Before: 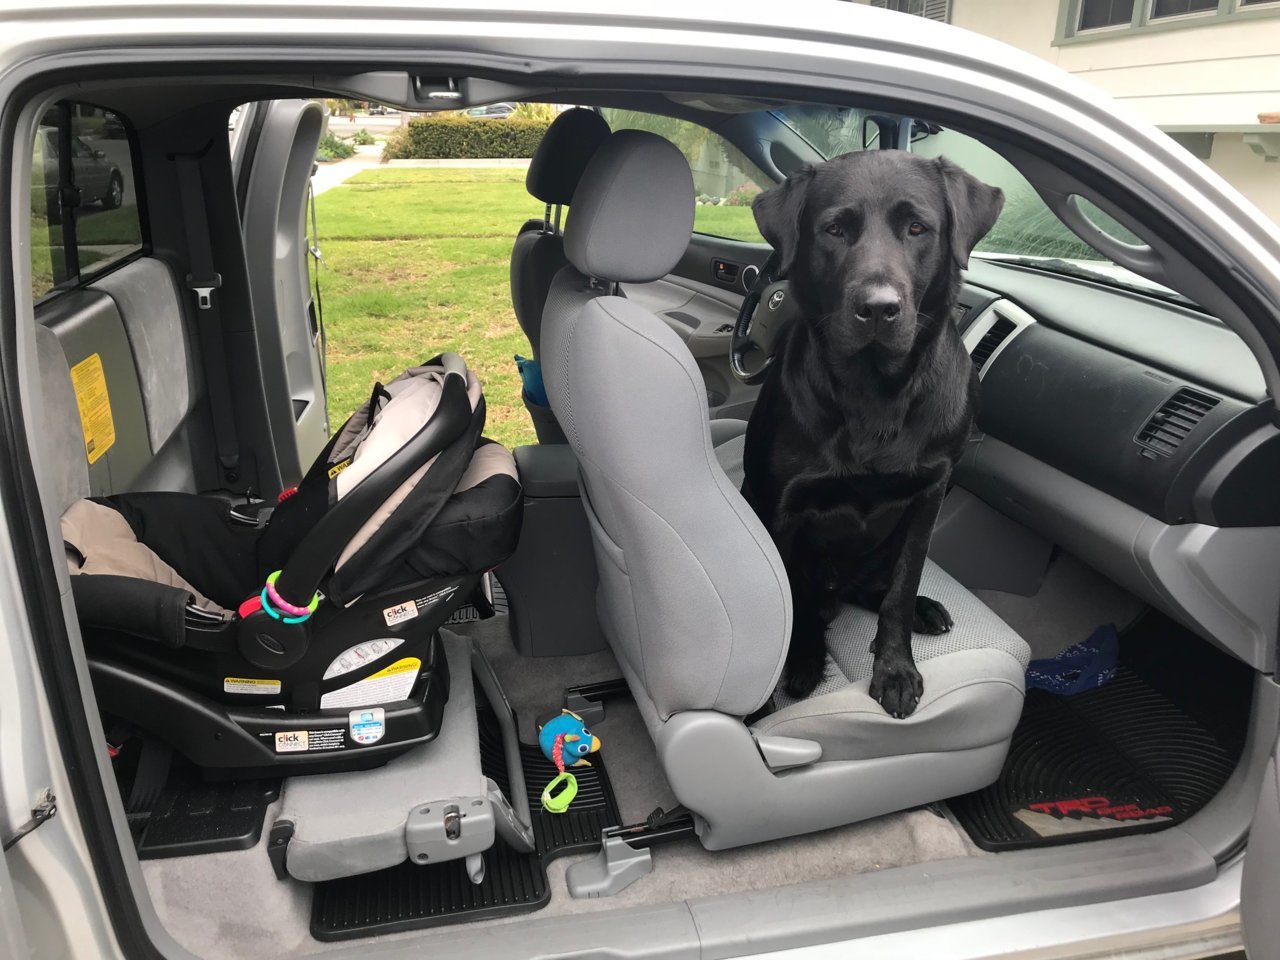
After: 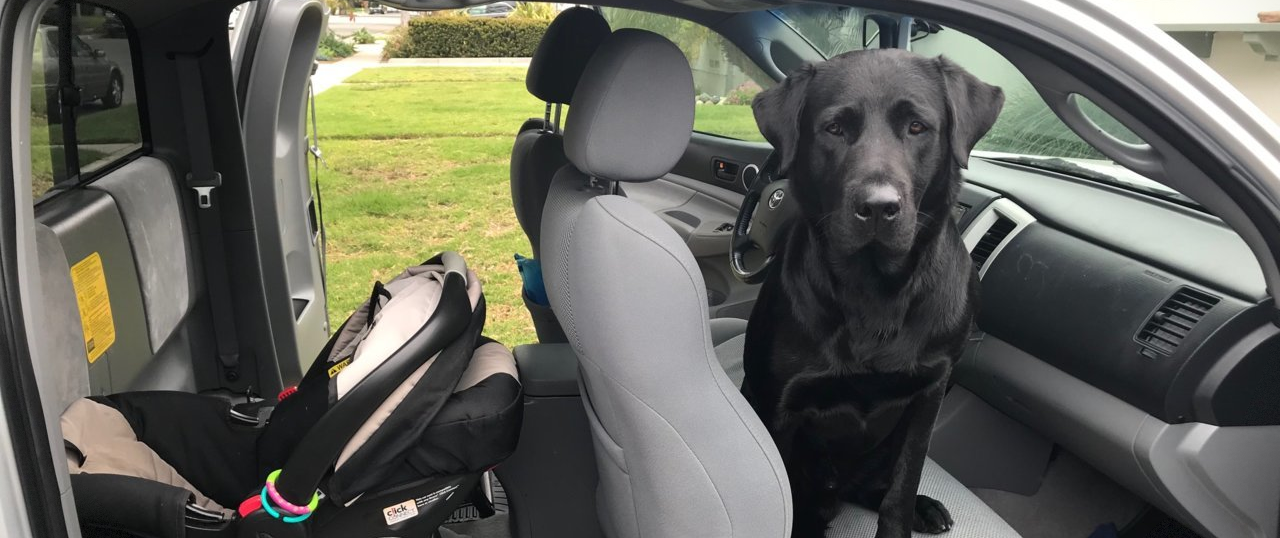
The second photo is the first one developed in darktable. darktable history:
vignetting: fall-off start 100%, brightness -0.406, saturation -0.3, width/height ratio 1.324, dithering 8-bit output, unbound false
crop and rotate: top 10.605%, bottom 33.274%
